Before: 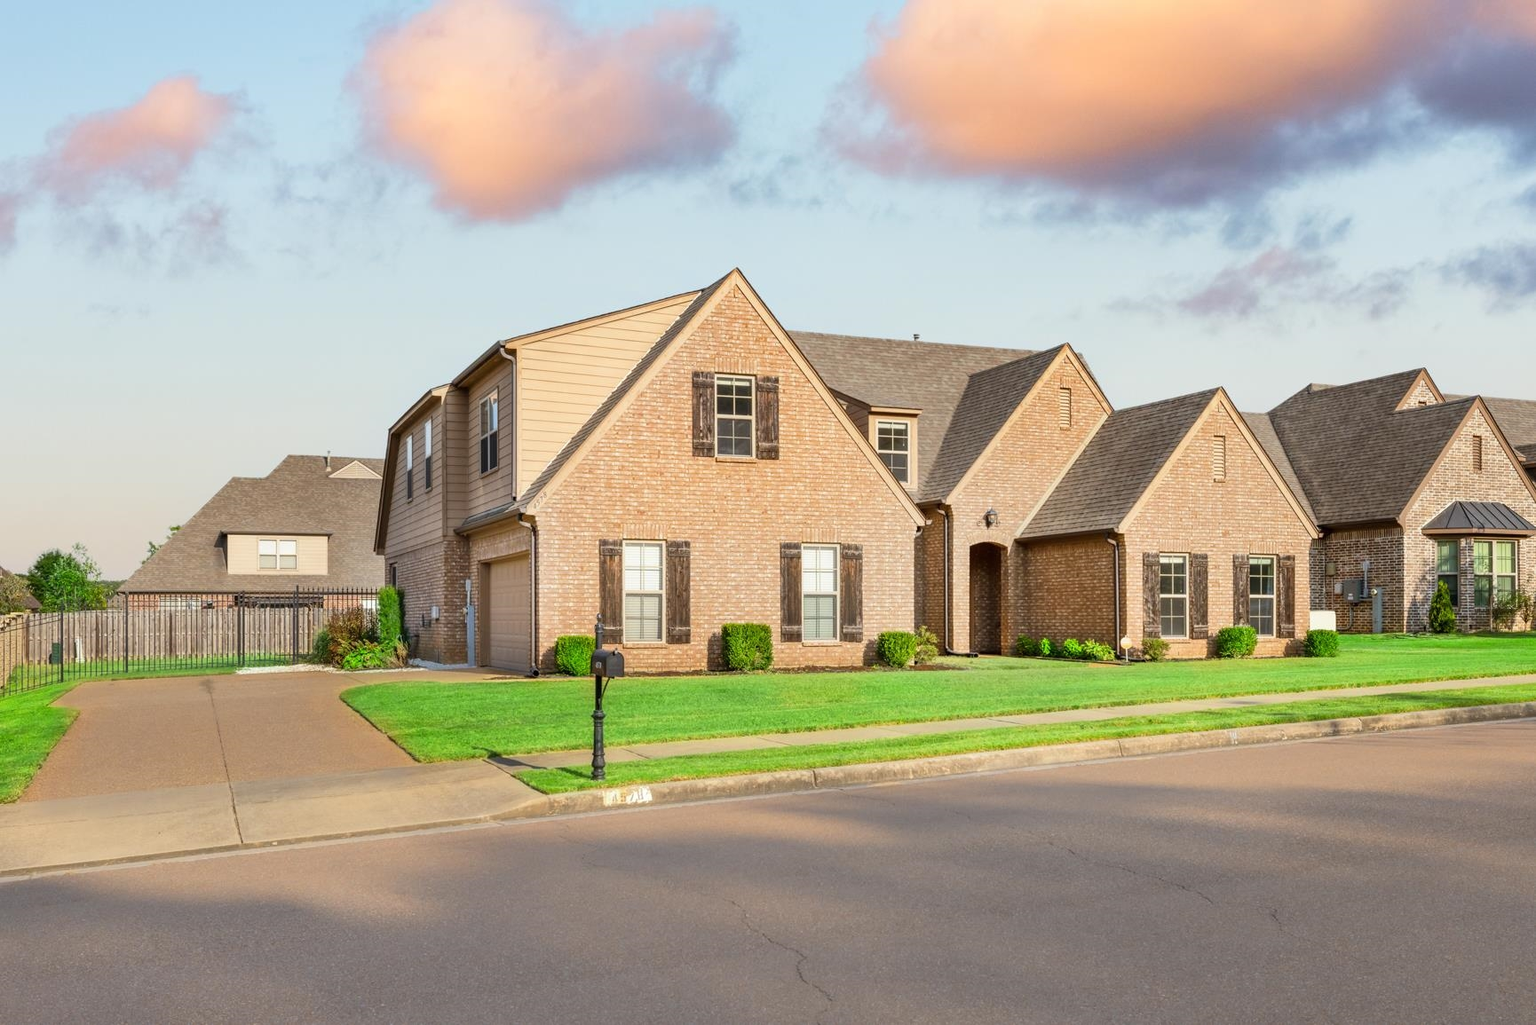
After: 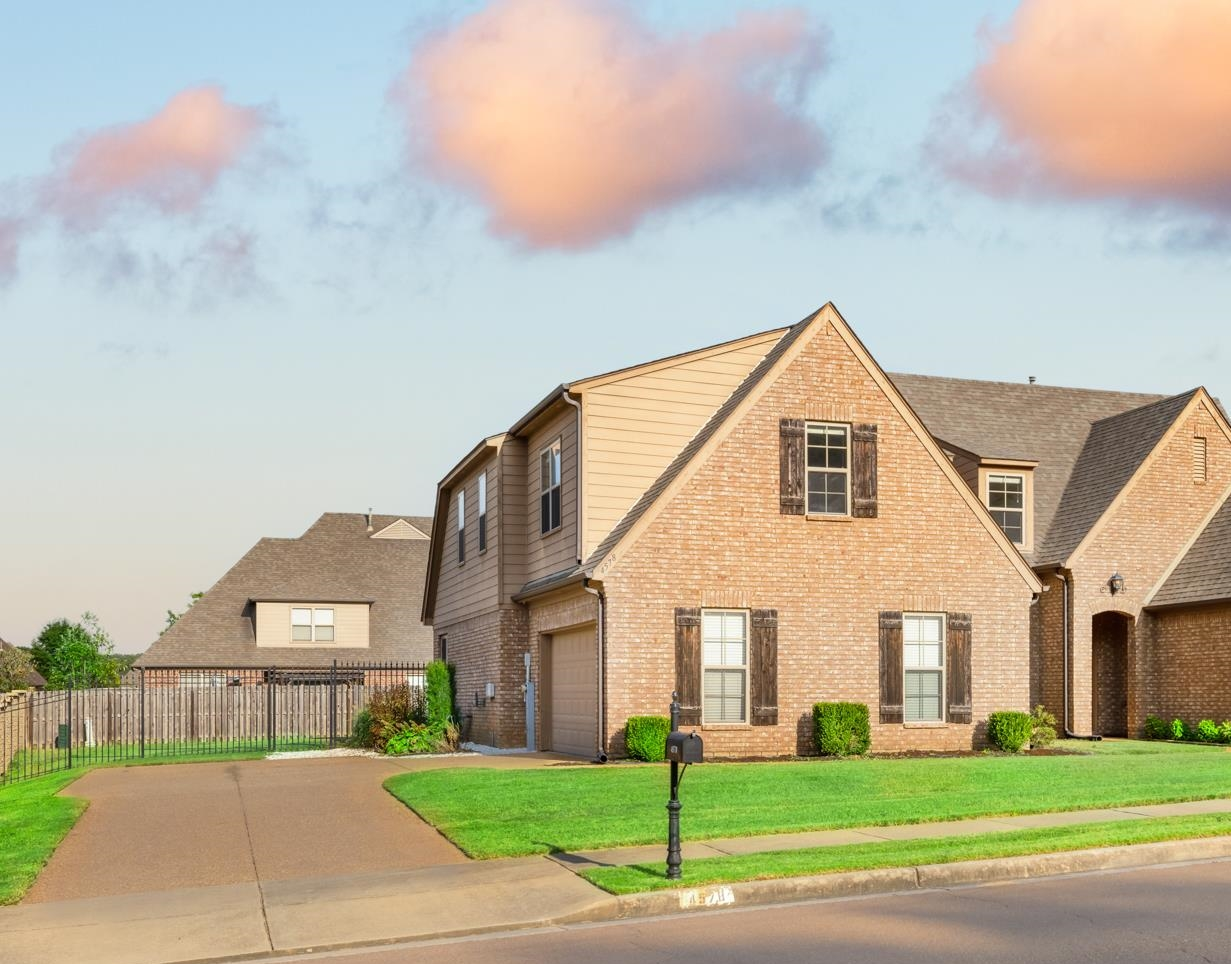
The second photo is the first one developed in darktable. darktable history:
levels: gray 50.8%
crop: right 28.838%, bottom 16.467%
